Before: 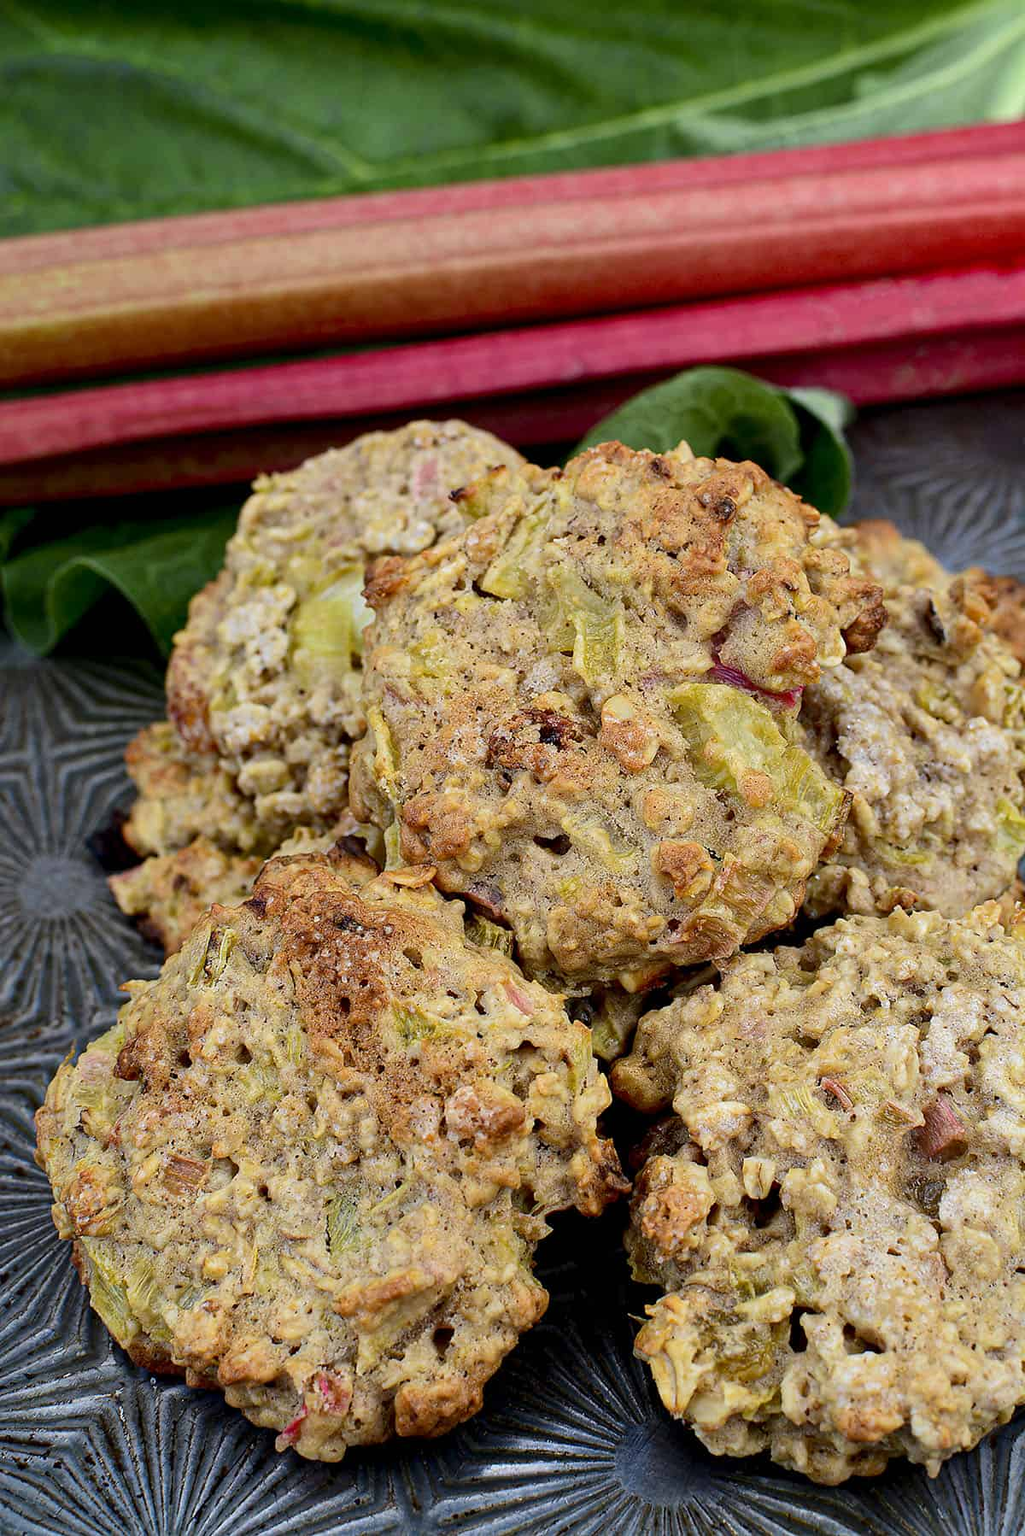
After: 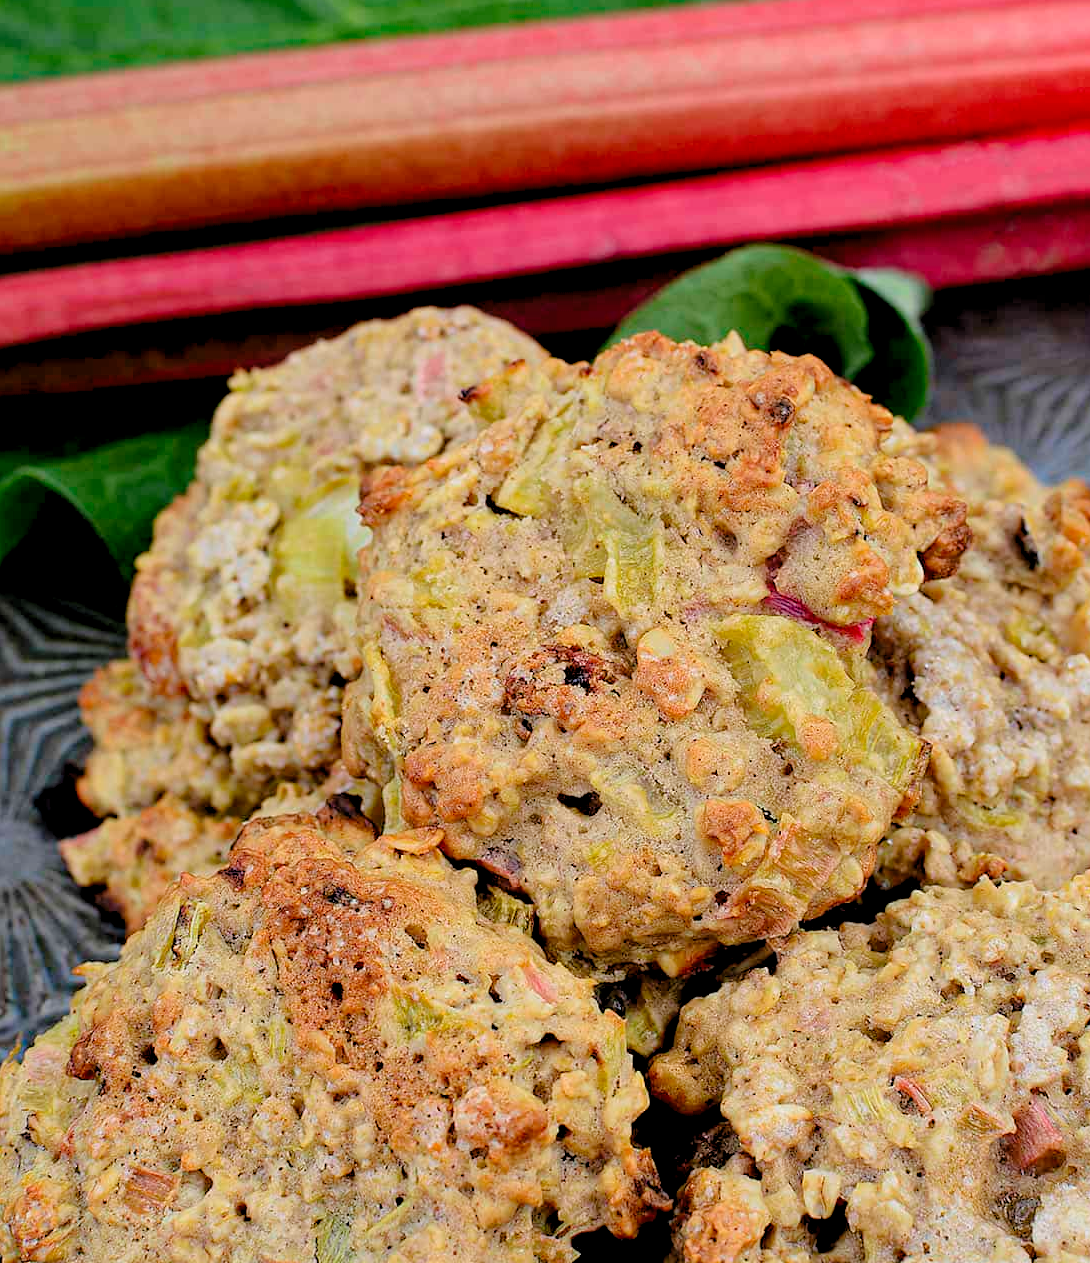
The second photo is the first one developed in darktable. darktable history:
crop: left 5.596%, top 10.314%, right 3.534%, bottom 19.395%
tone curve: curves: ch0 [(0.047, 0) (0.292, 0.352) (0.657, 0.678) (1, 0.958)], color space Lab, linked channels, preserve colors none
